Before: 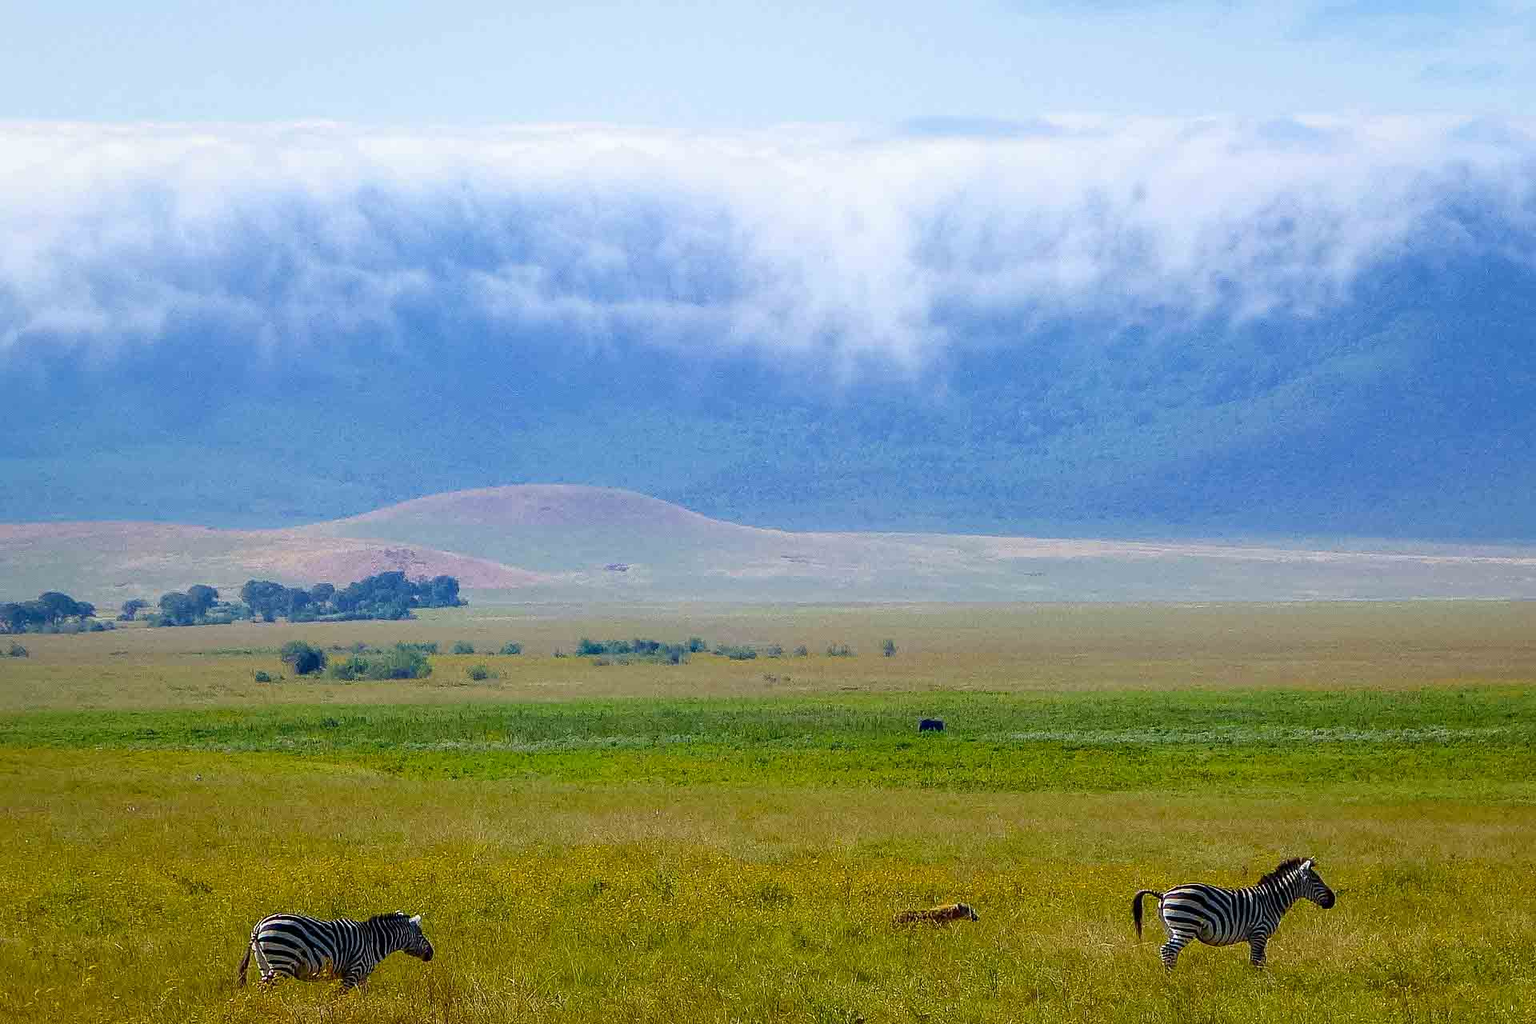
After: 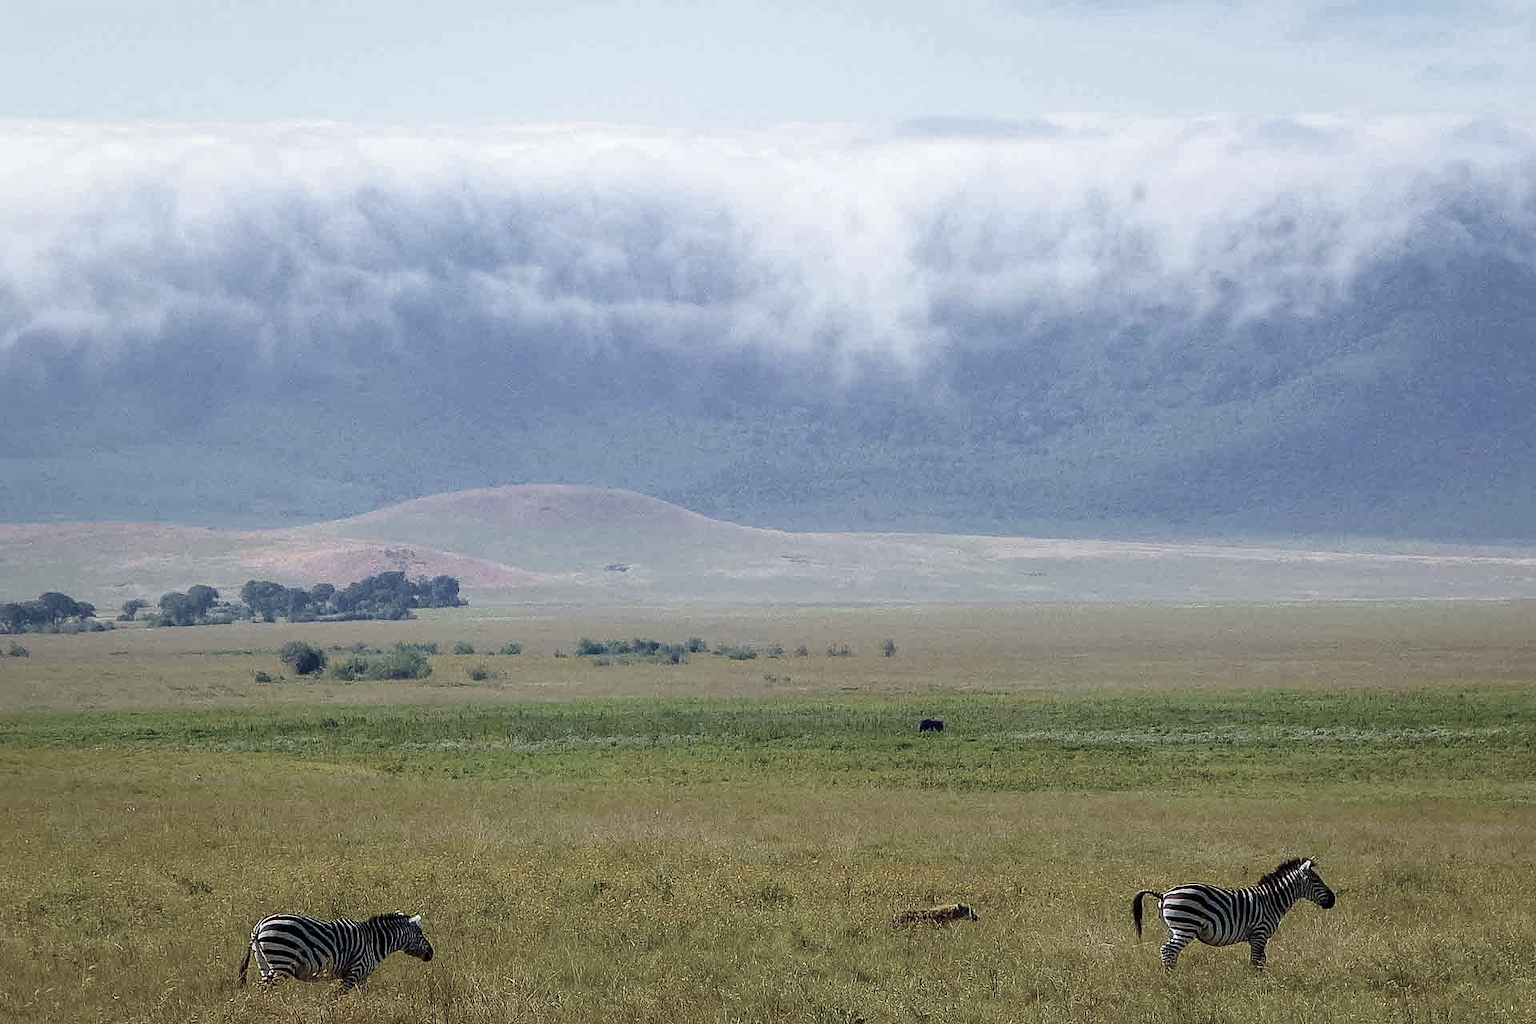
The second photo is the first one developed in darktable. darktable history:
color zones: curves: ch0 [(0, 0.6) (0.129, 0.508) (0.193, 0.483) (0.429, 0.5) (0.571, 0.5) (0.714, 0.5) (0.857, 0.5) (1, 0.6)]; ch1 [(0, 0.481) (0.112, 0.245) (0.213, 0.223) (0.429, 0.233) (0.571, 0.231) (0.683, 0.242) (0.857, 0.296) (1, 0.481)]
